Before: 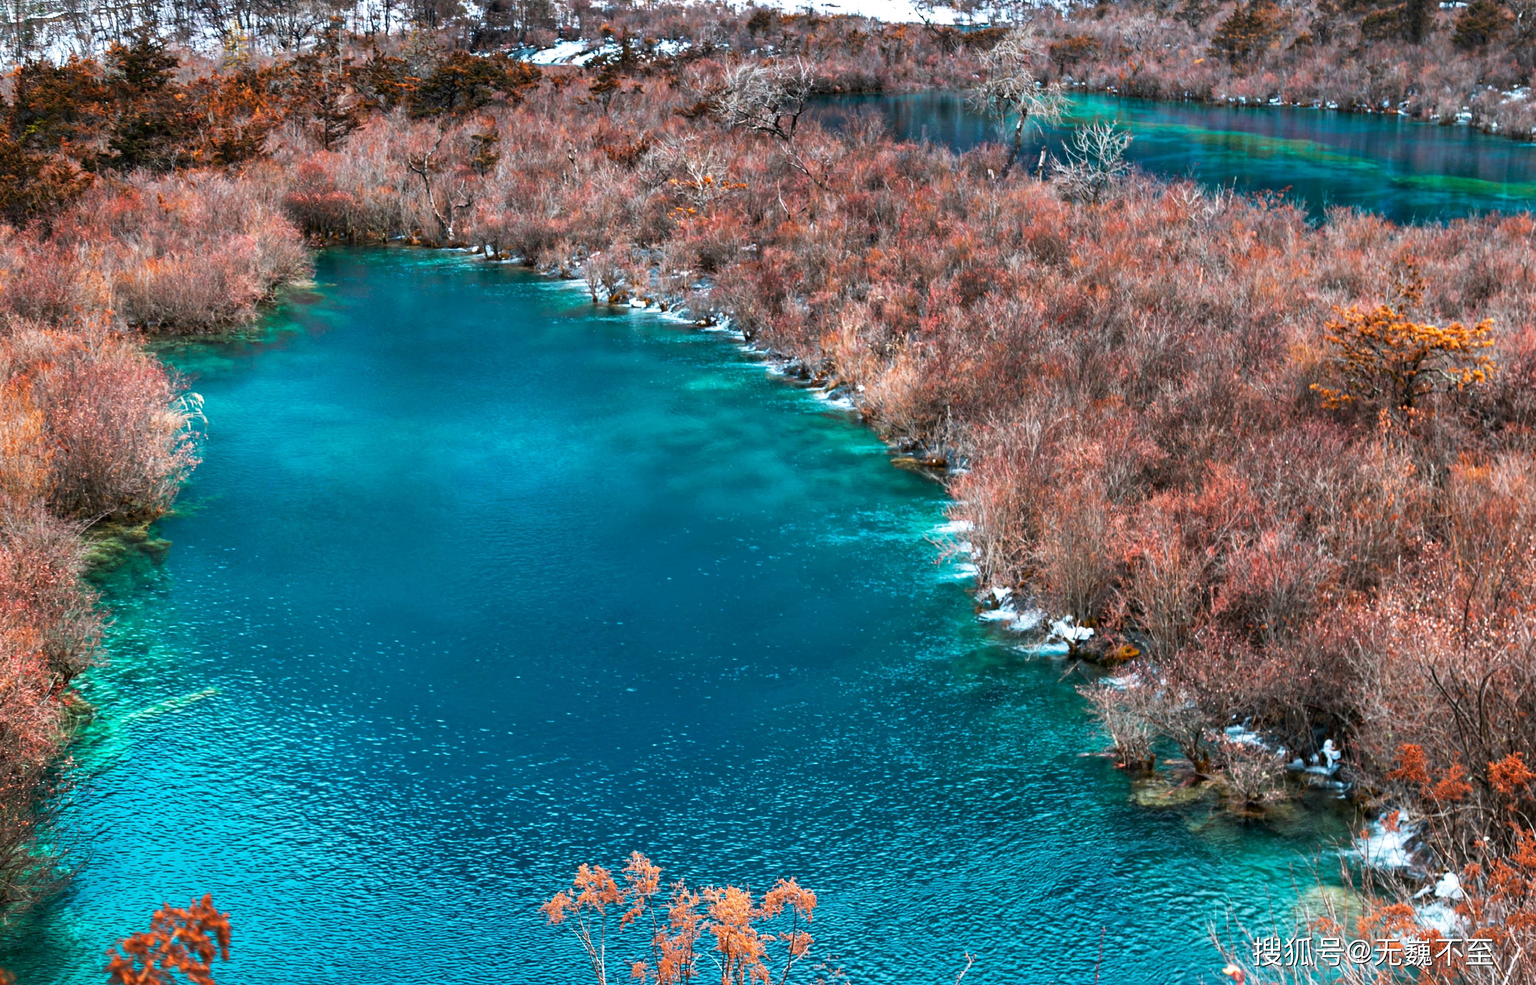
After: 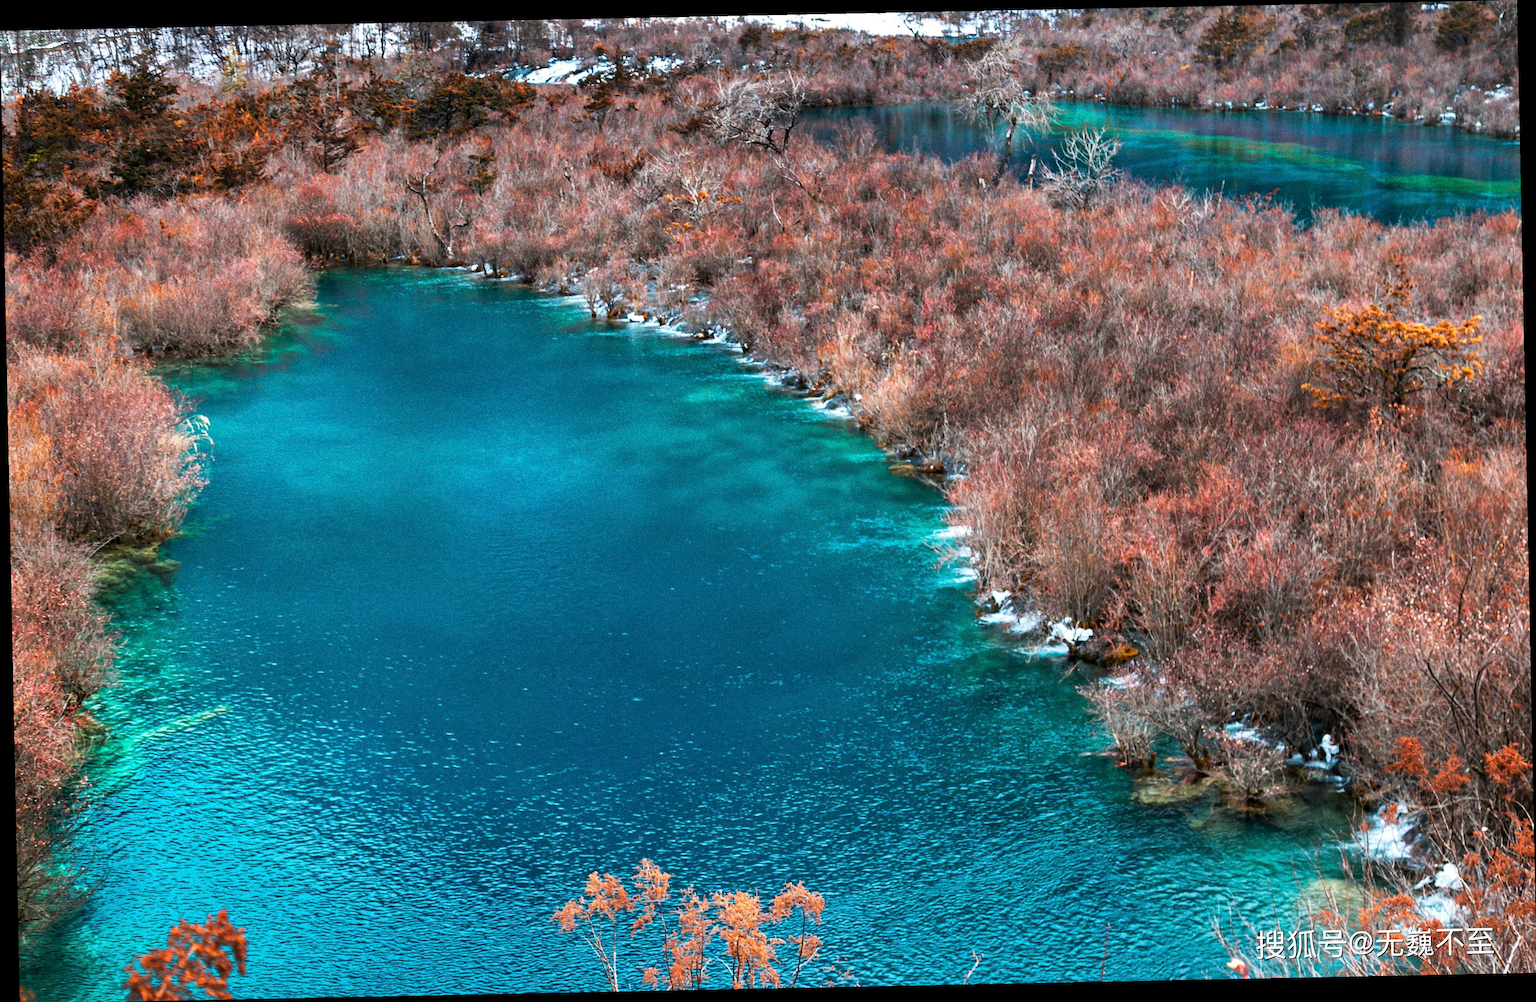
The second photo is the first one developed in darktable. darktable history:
rotate and perspective: rotation -1.17°, automatic cropping off
grain: coarseness 0.09 ISO, strength 40%
